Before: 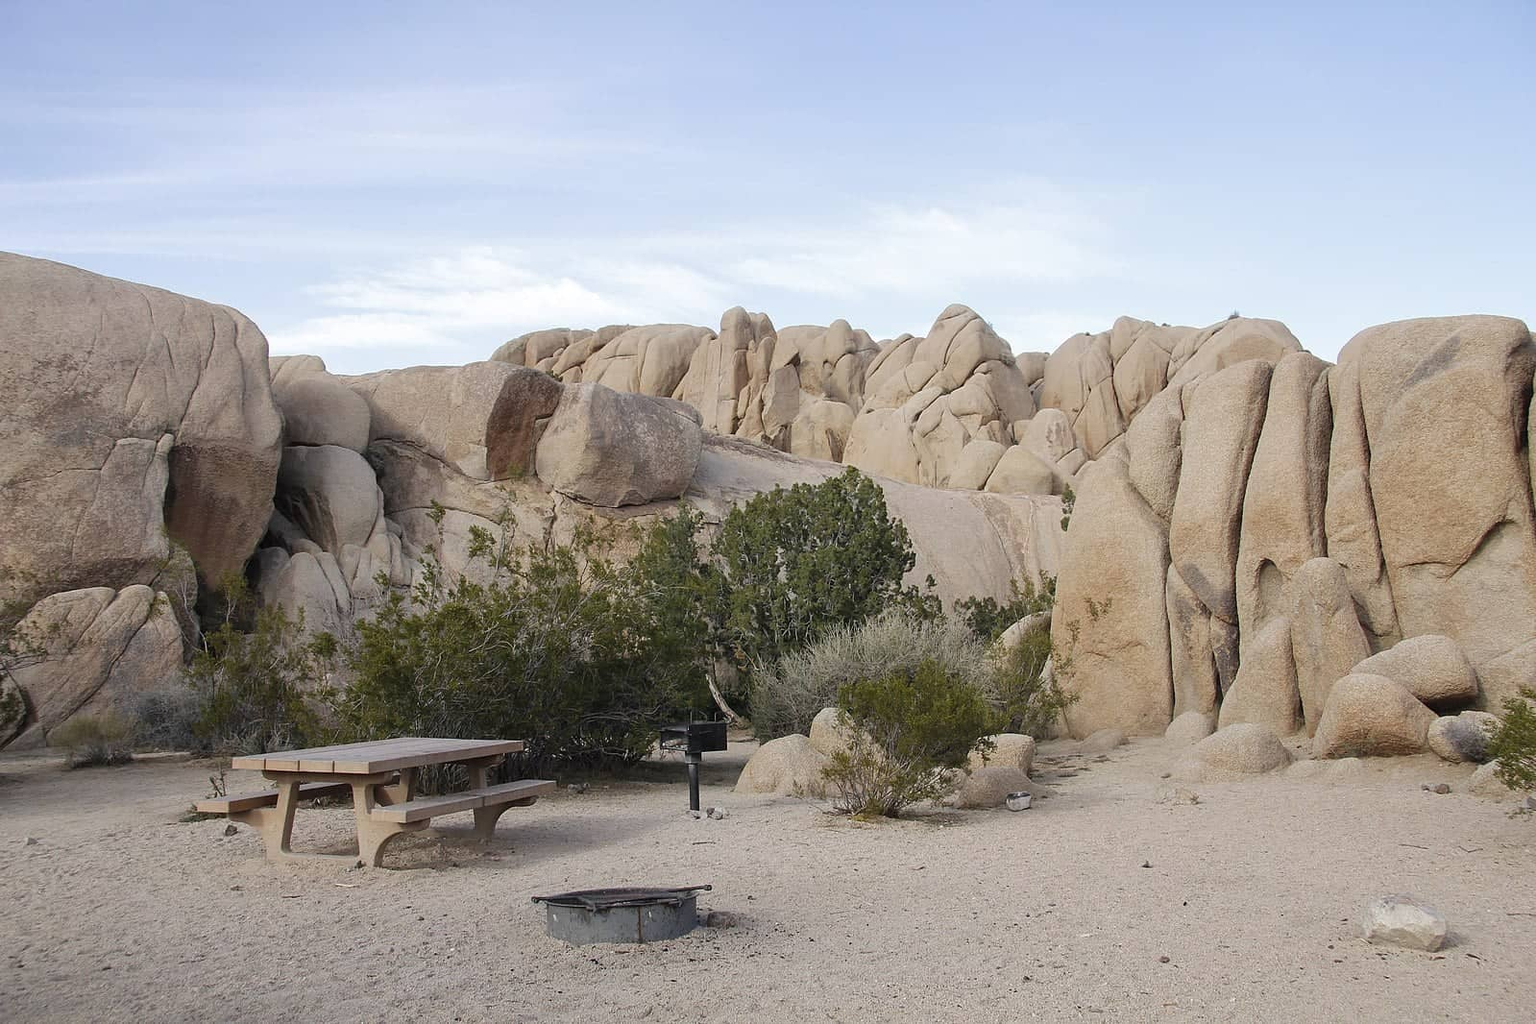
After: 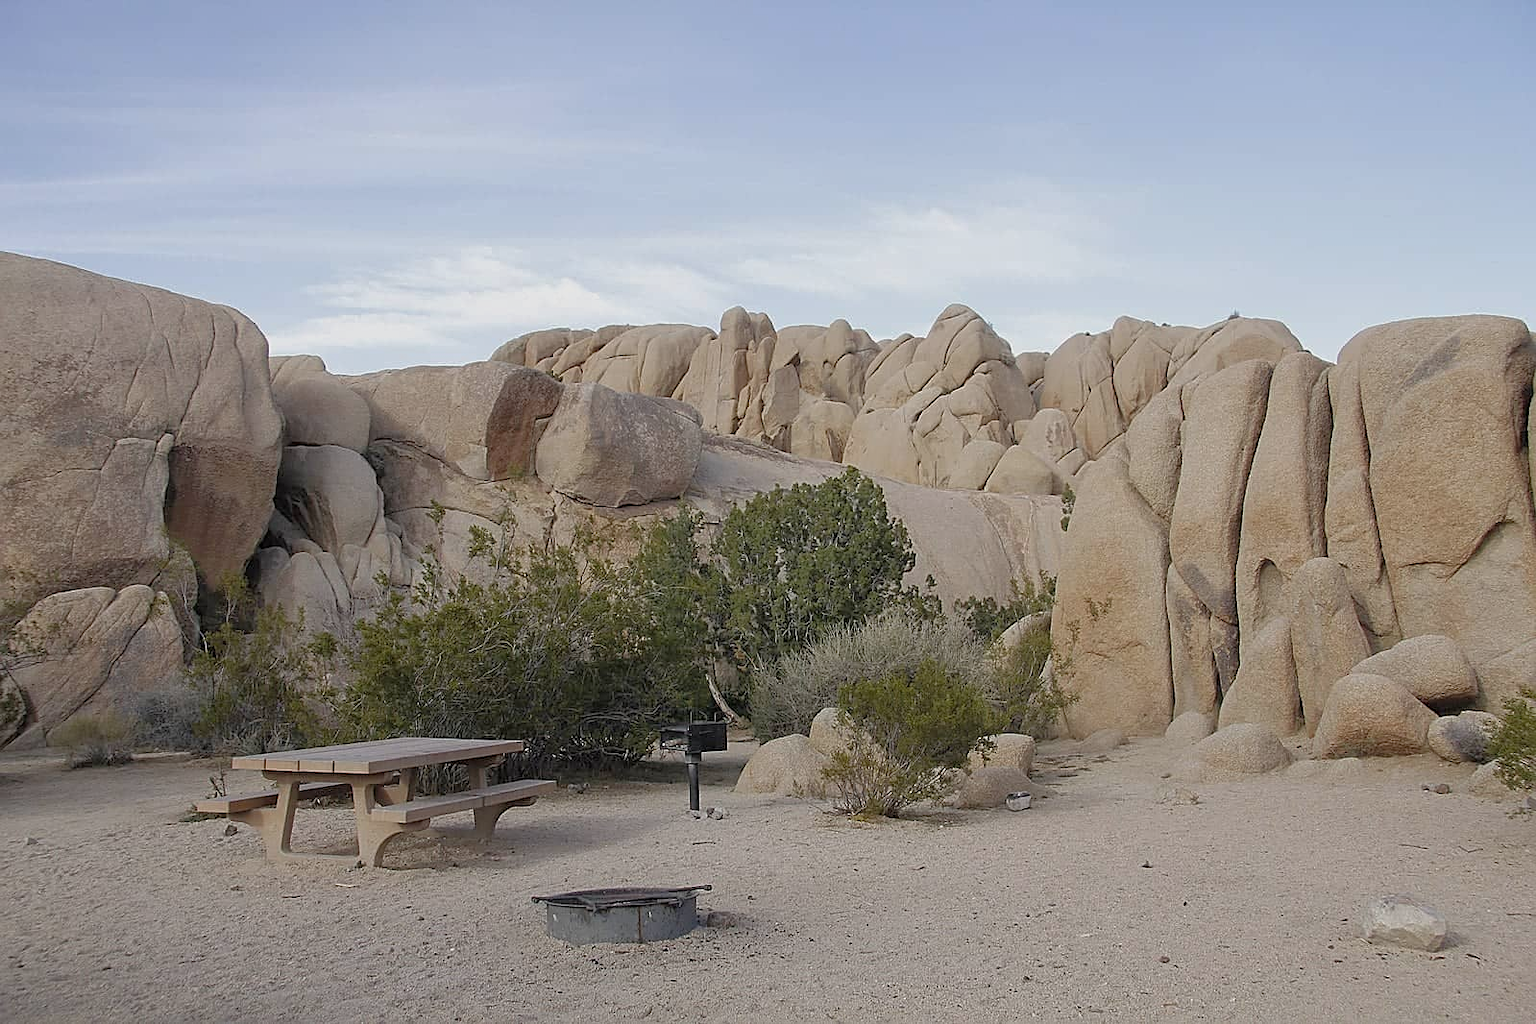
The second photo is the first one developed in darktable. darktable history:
tone equalizer: -8 EV 0.269 EV, -7 EV 0.455 EV, -6 EV 0.434 EV, -5 EV 0.277 EV, -3 EV -0.271 EV, -2 EV -0.397 EV, -1 EV -0.393 EV, +0 EV -0.26 EV, edges refinement/feathering 500, mask exposure compensation -1.57 EV, preserve details no
sharpen: on, module defaults
